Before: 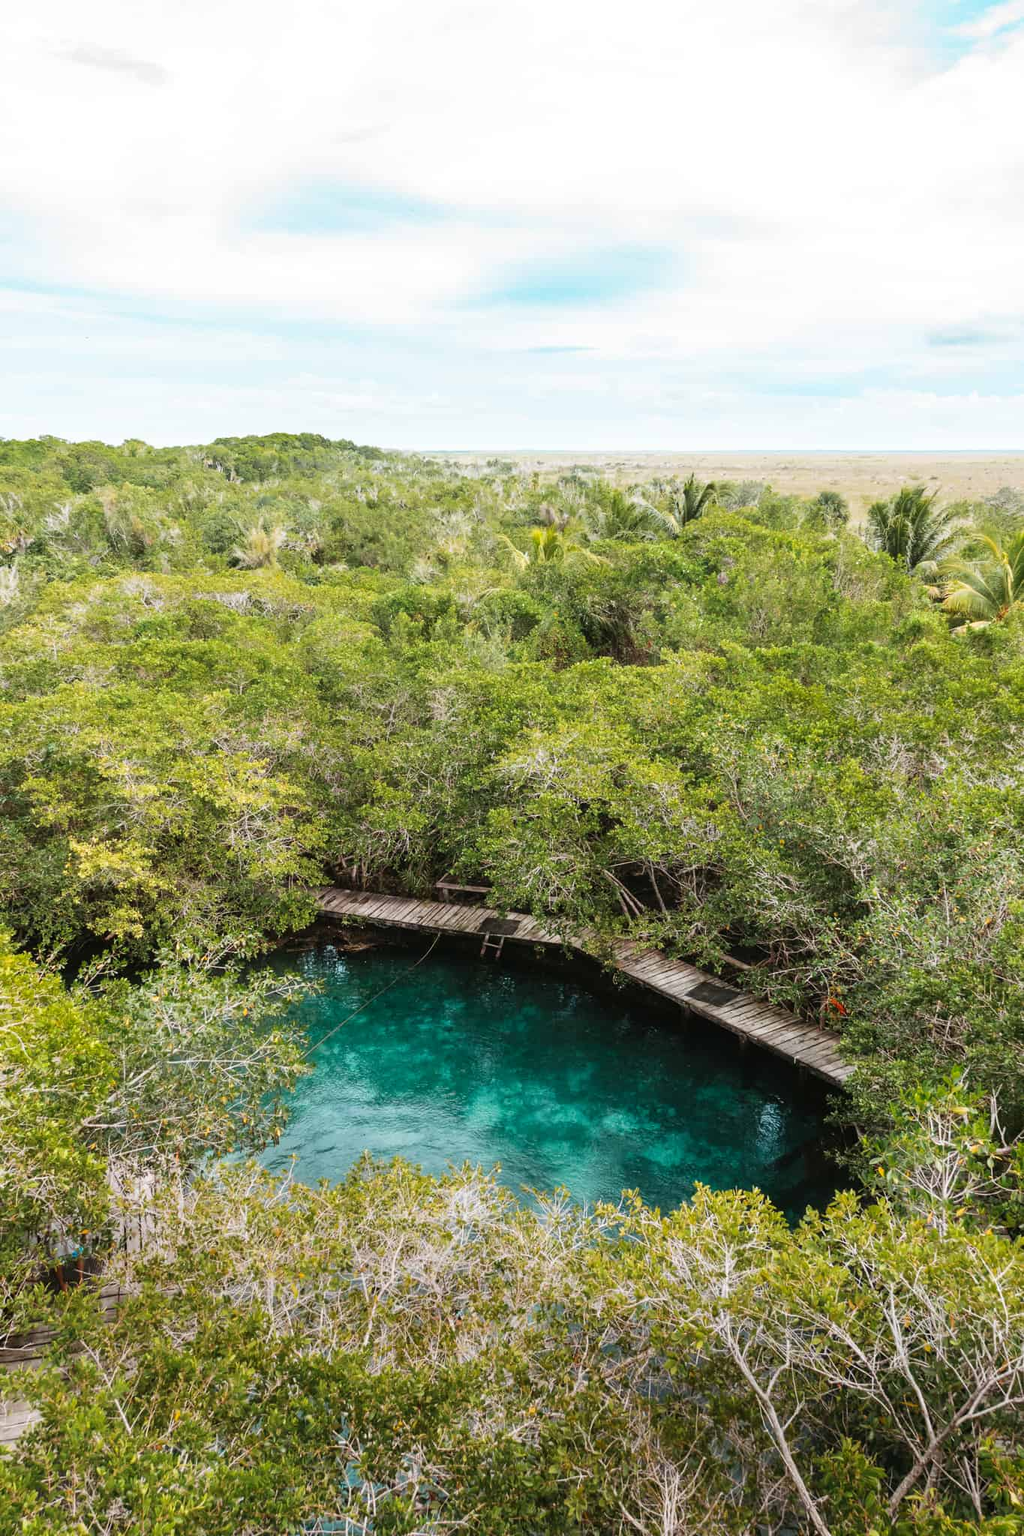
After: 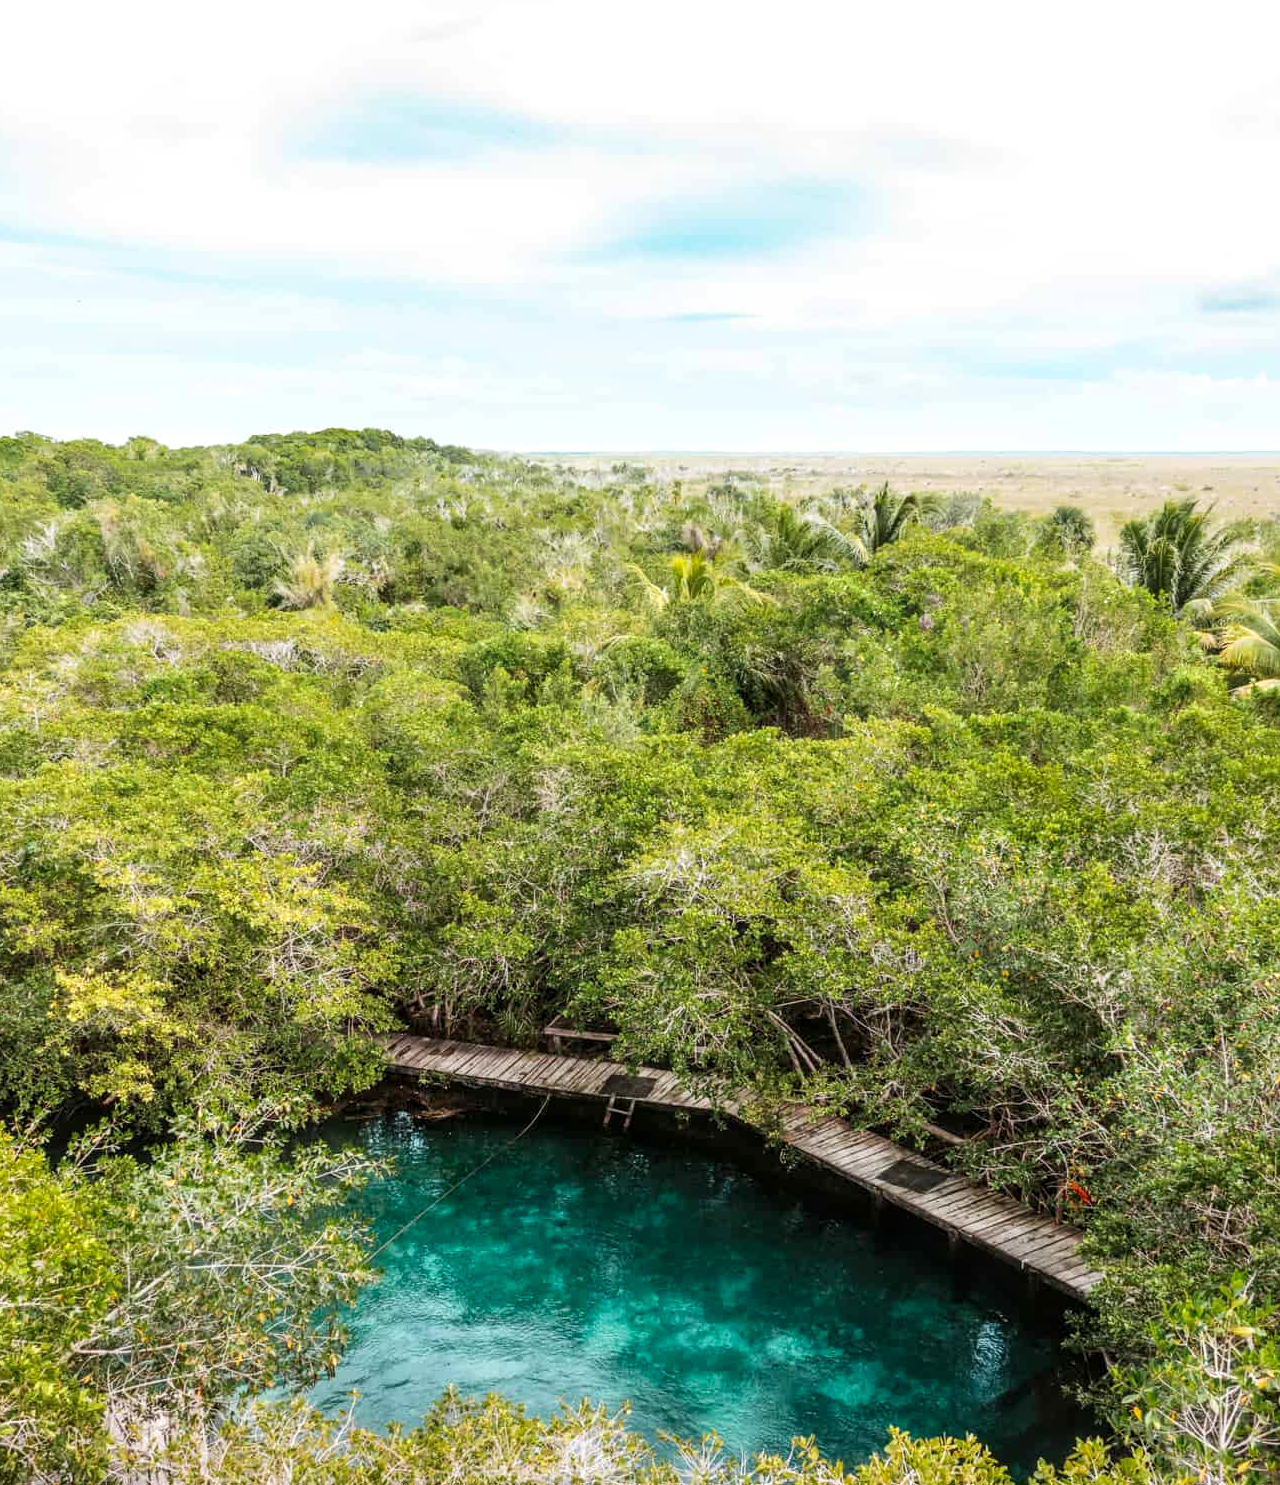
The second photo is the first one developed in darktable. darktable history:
local contrast: on, module defaults
contrast brightness saturation: contrast 0.1, brightness 0.03, saturation 0.09
crop: left 2.737%, top 7.287%, right 3.421%, bottom 20.179%
